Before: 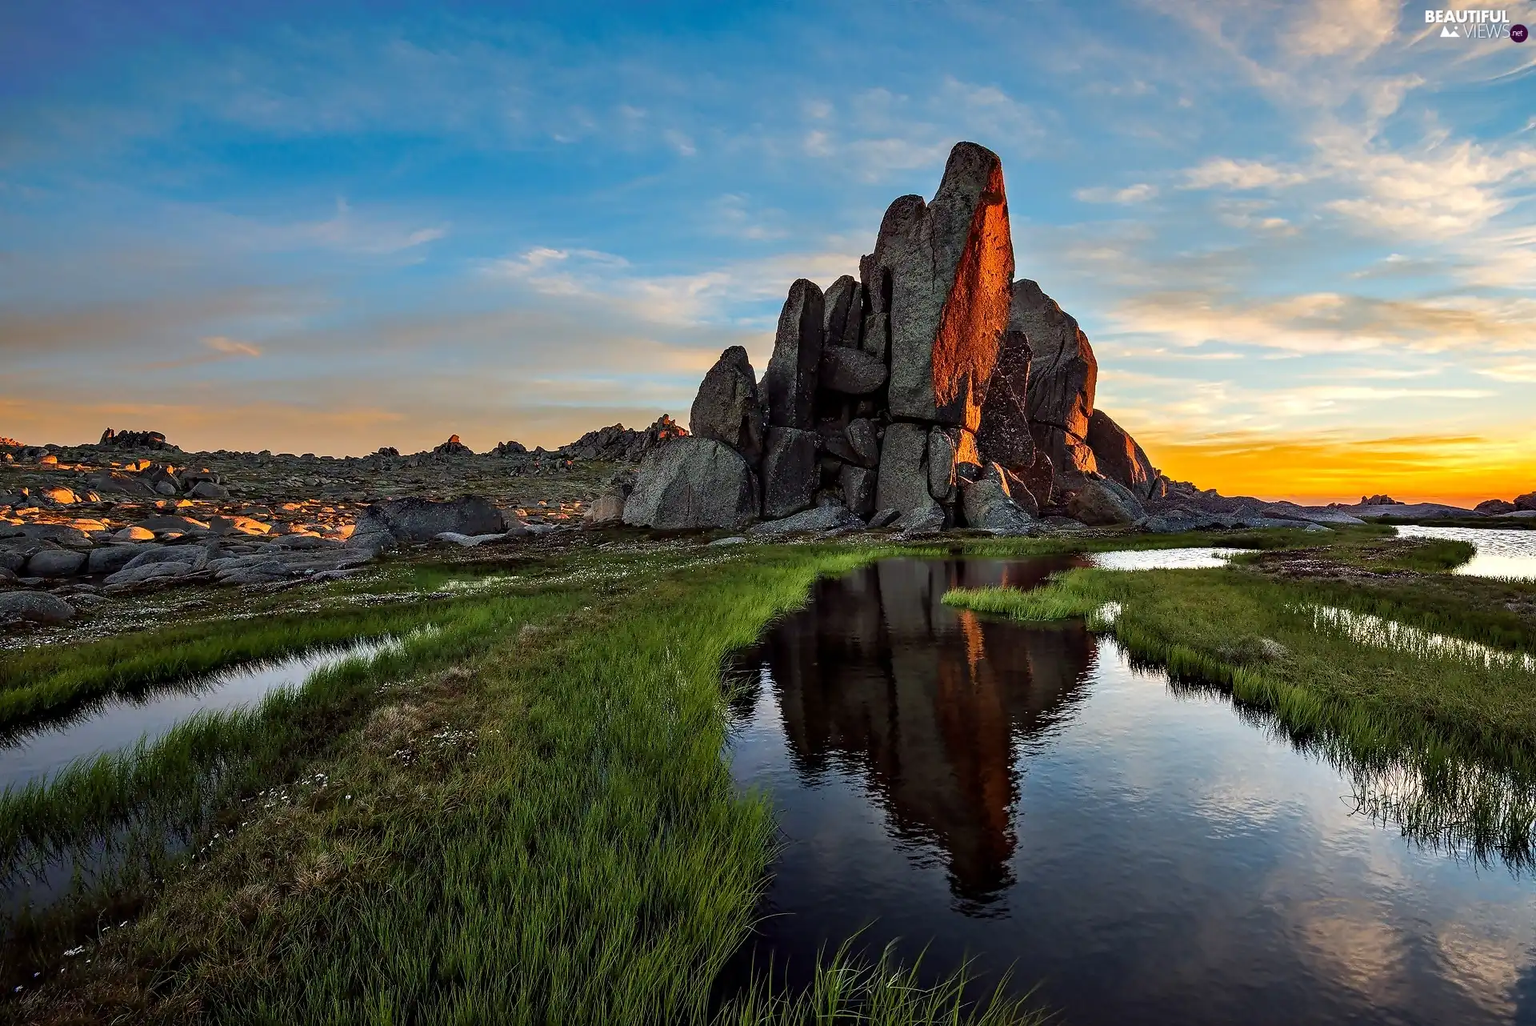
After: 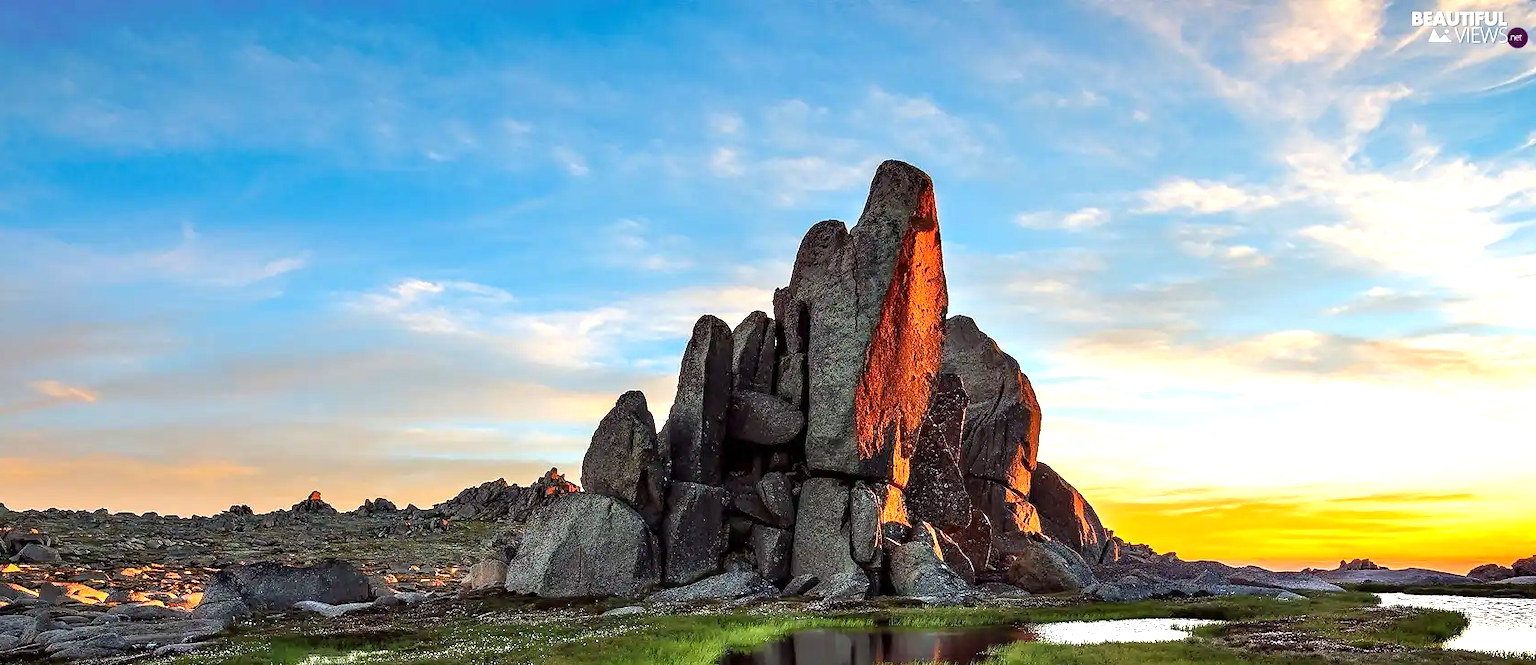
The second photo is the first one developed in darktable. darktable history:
exposure: exposure 0.718 EV, compensate exposure bias true, compensate highlight preservation false
crop and rotate: left 11.444%, bottom 42.451%
